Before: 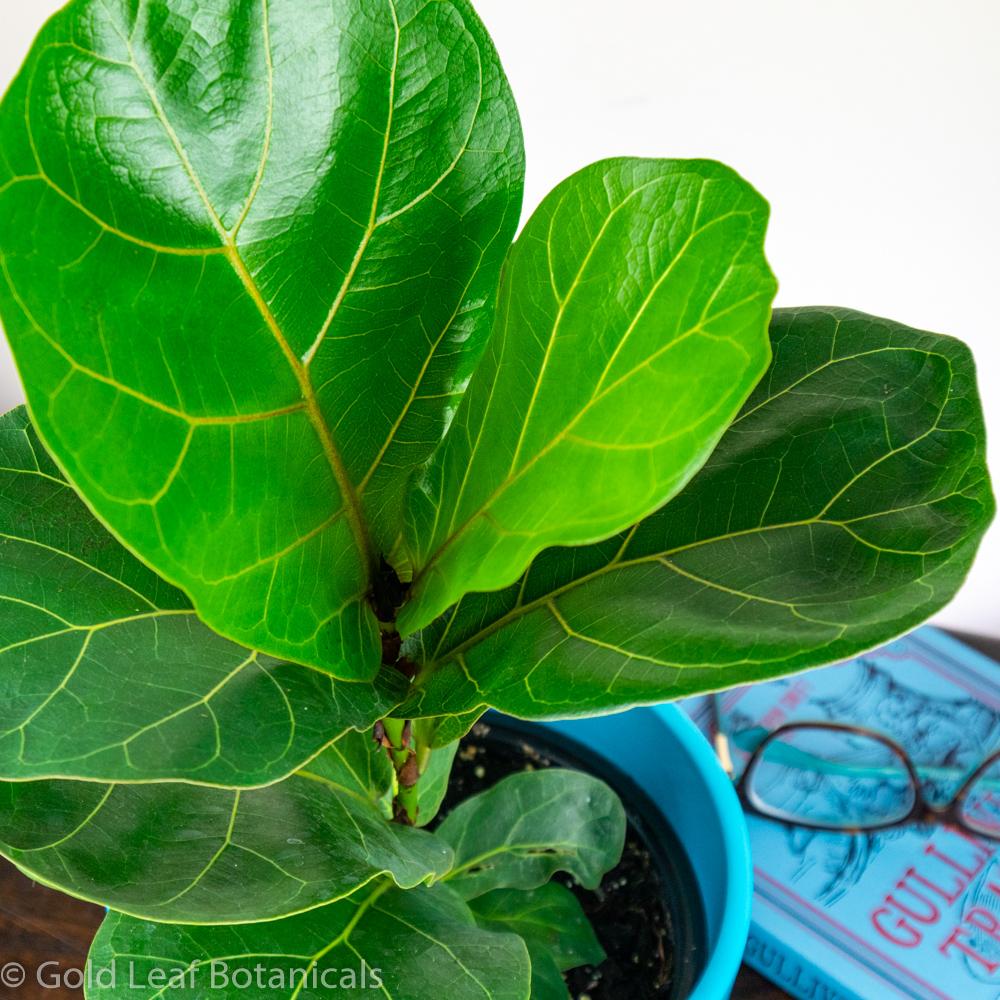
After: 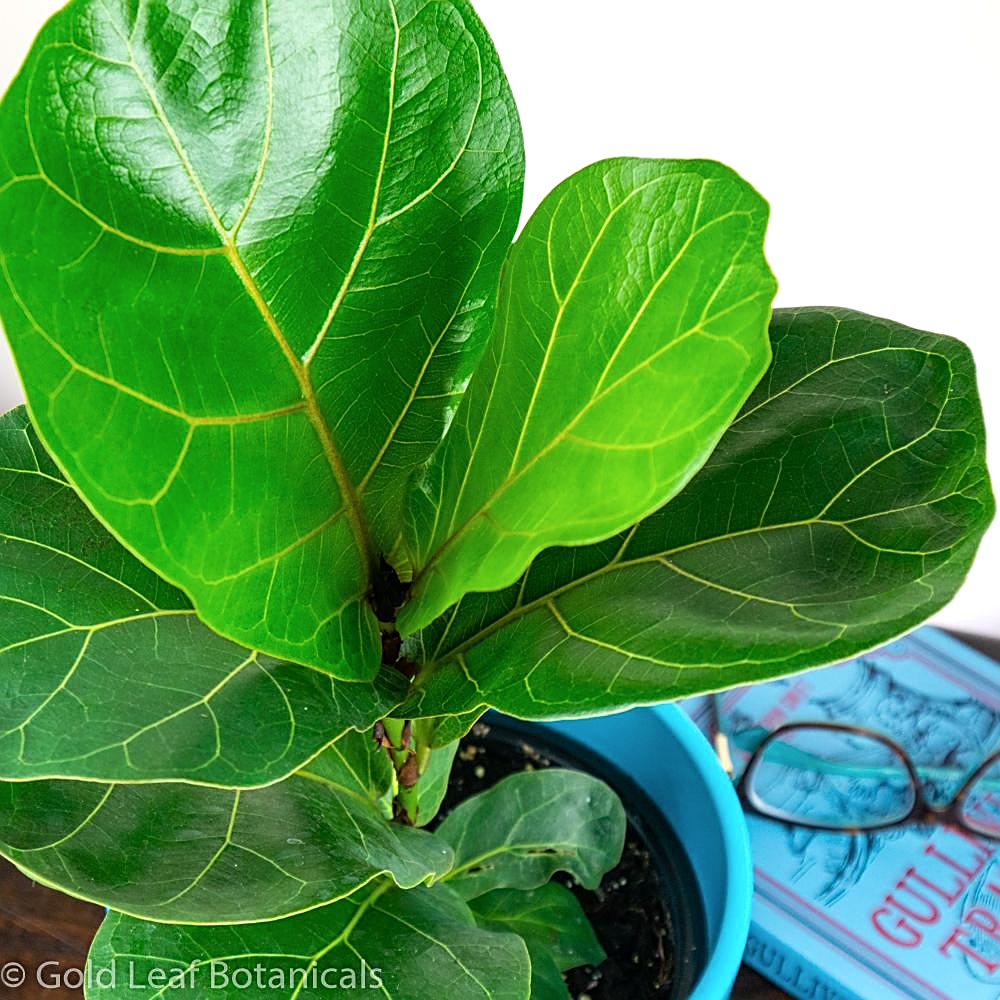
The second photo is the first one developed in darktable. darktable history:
shadows and highlights: shadows -11.98, white point adjustment 3.95, highlights 28.9
sharpen: on, module defaults
